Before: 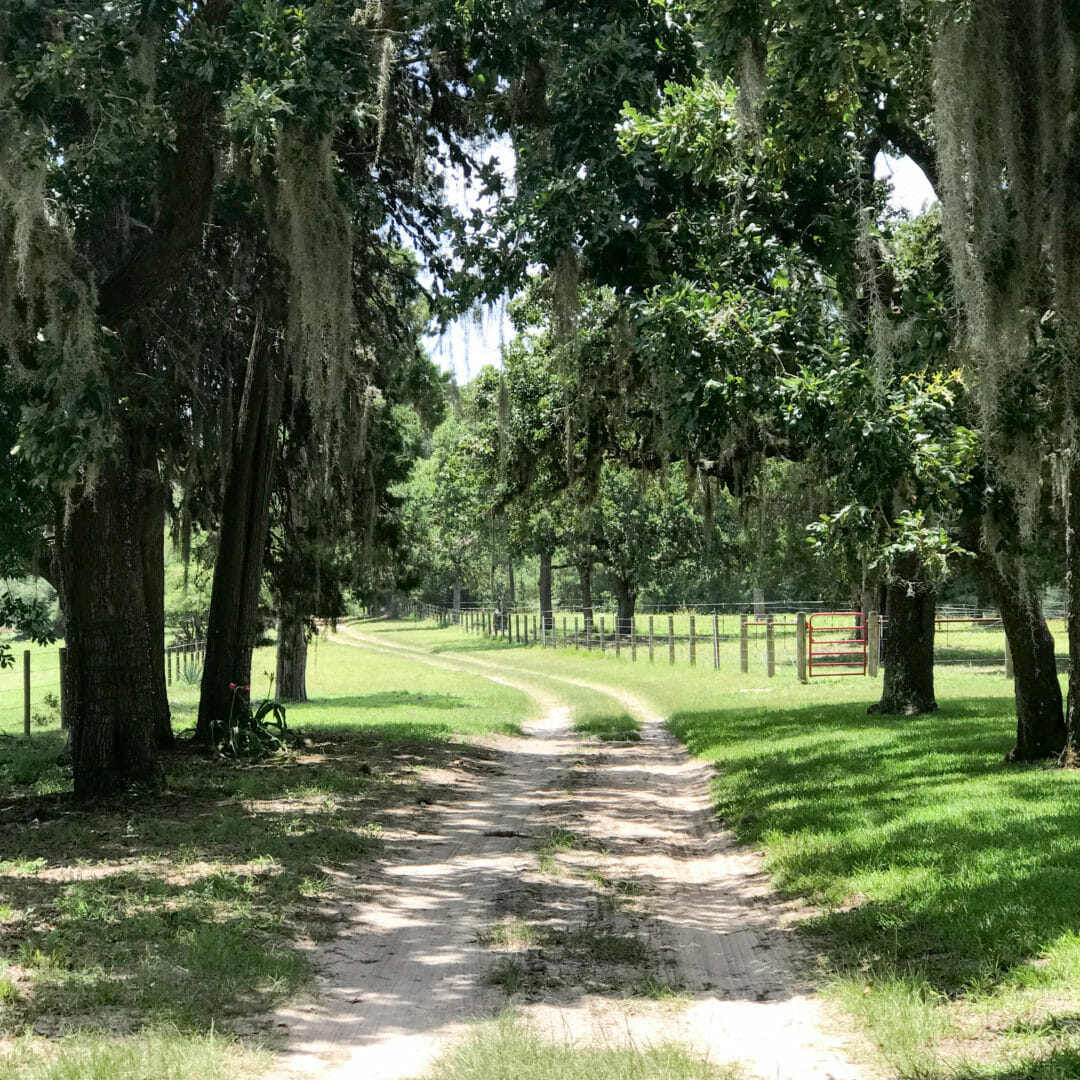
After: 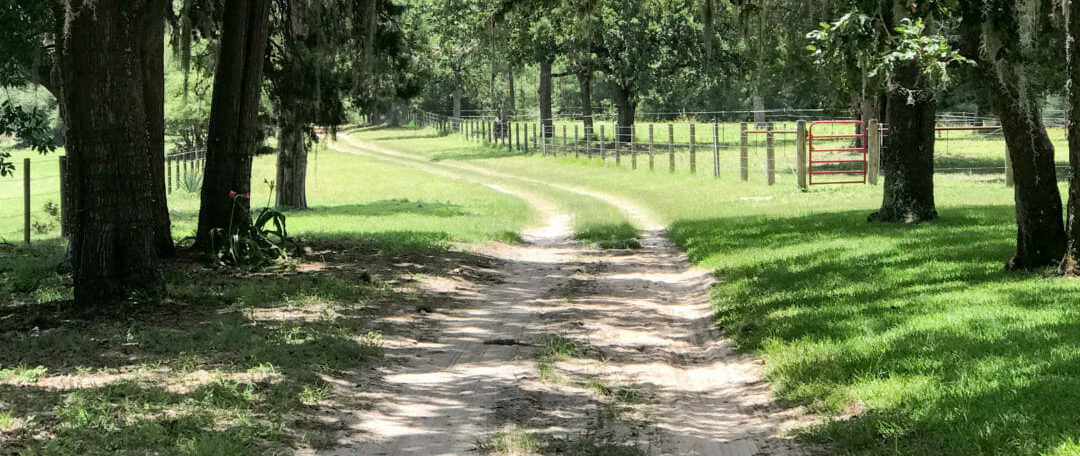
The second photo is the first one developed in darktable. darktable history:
crop: top 45.584%, bottom 12.106%
